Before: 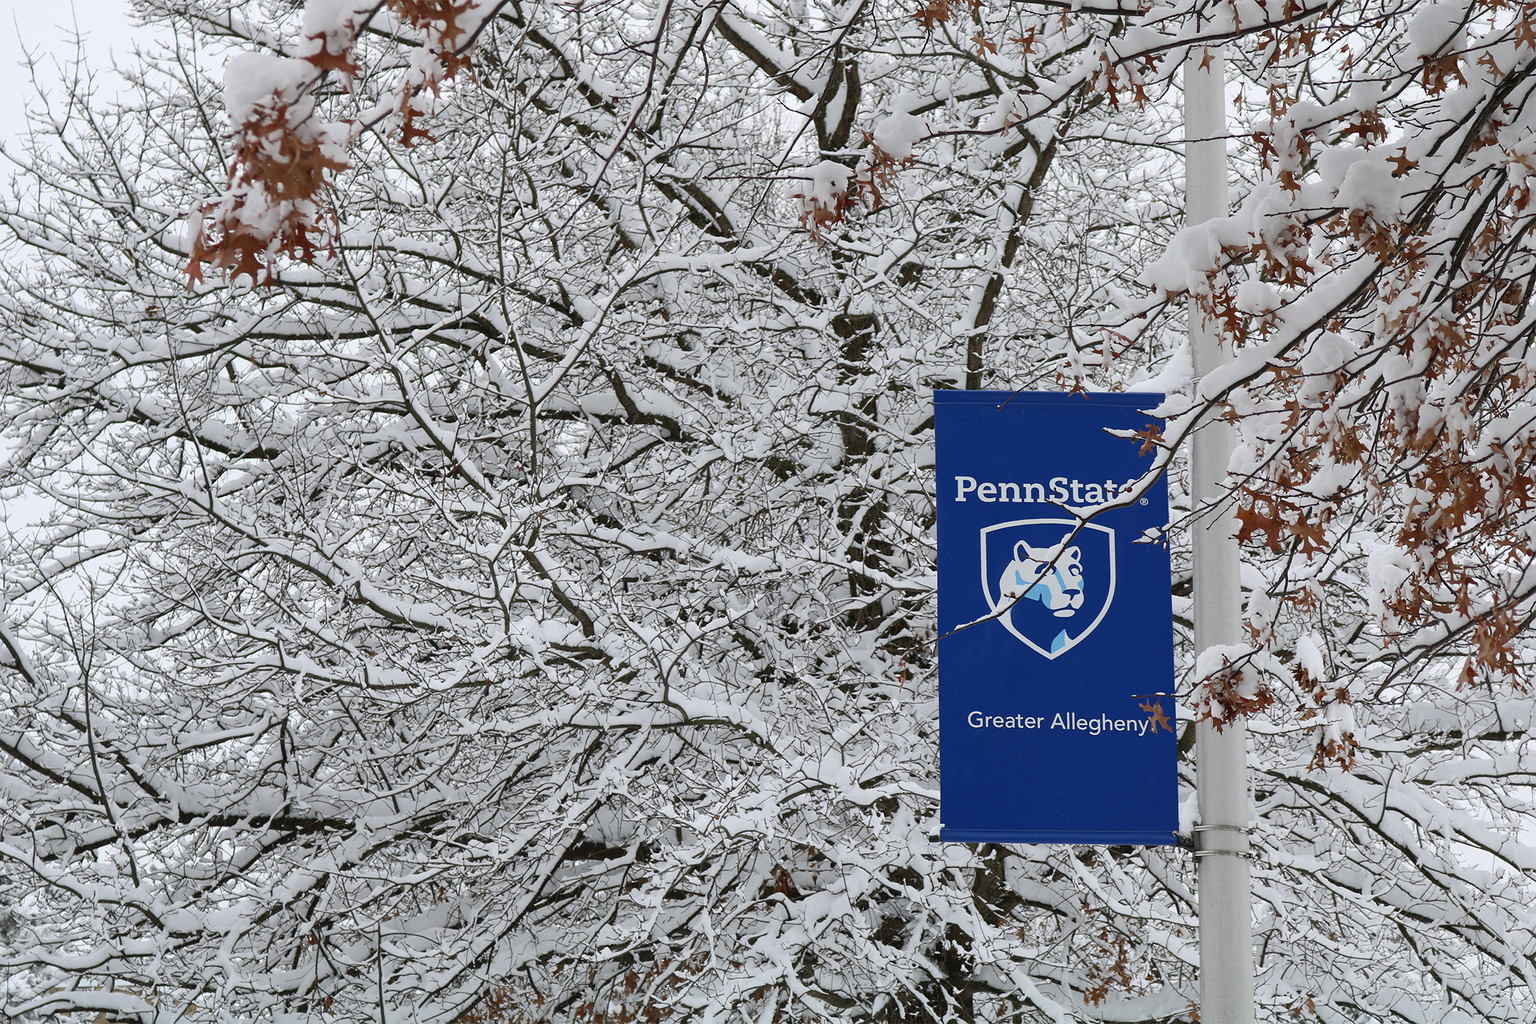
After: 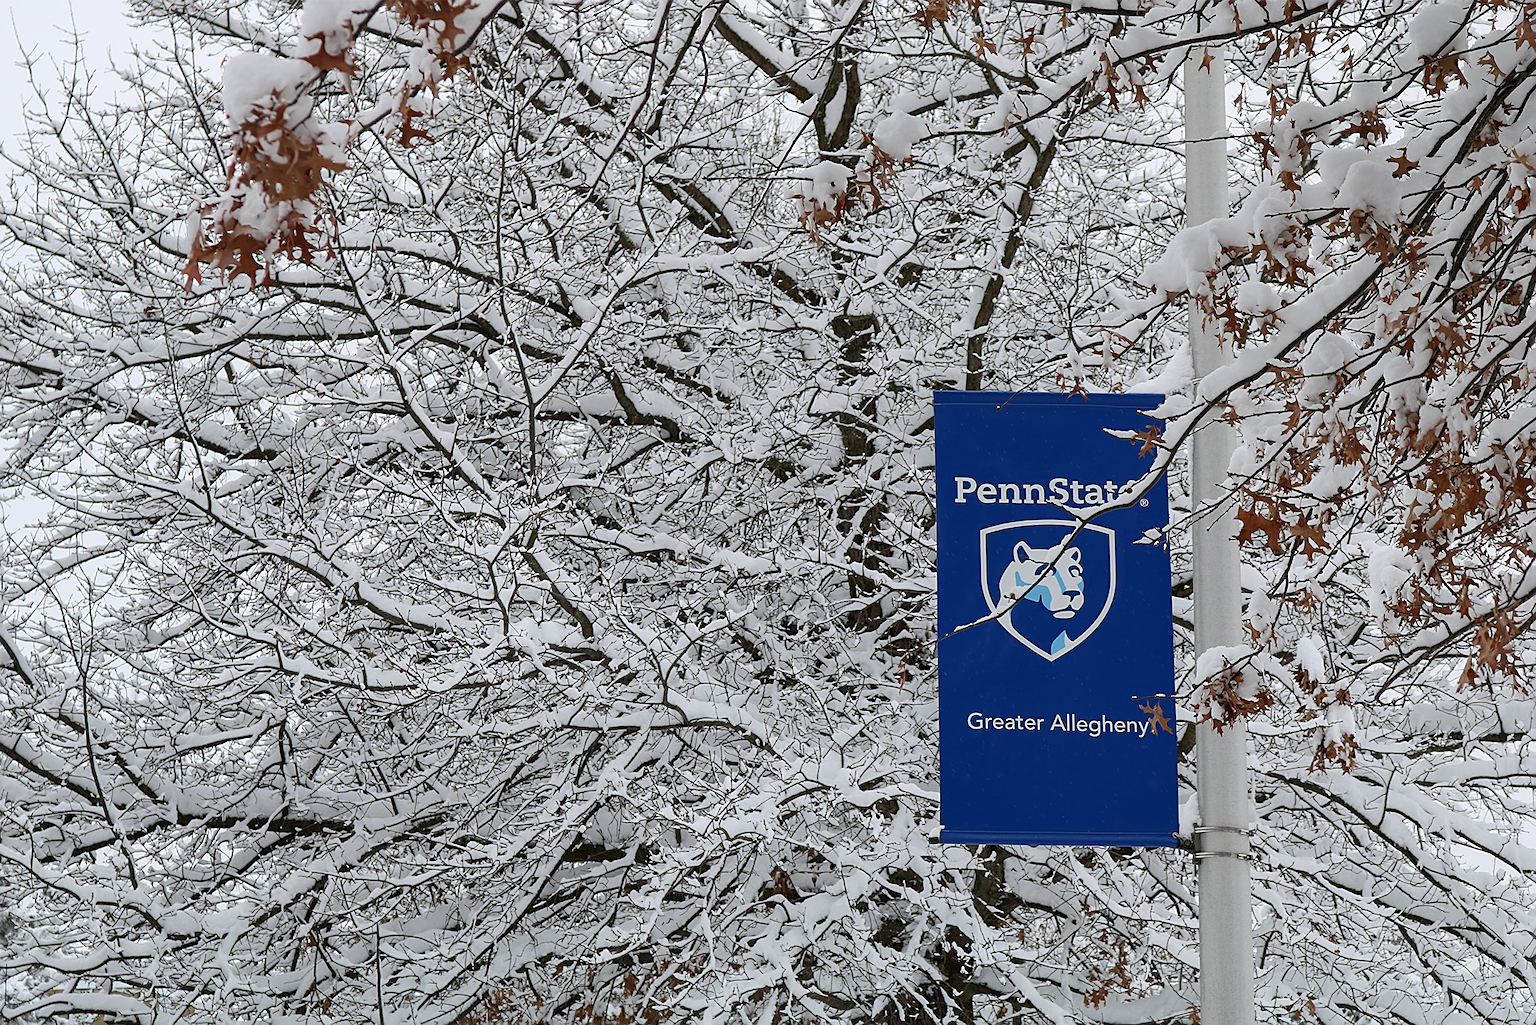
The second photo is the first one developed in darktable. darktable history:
exposure: compensate highlight preservation false
local contrast: highlights 61%, shadows 111%, detail 107%, midtone range 0.523
sharpen: on, module defaults
crop: left 0.17%
